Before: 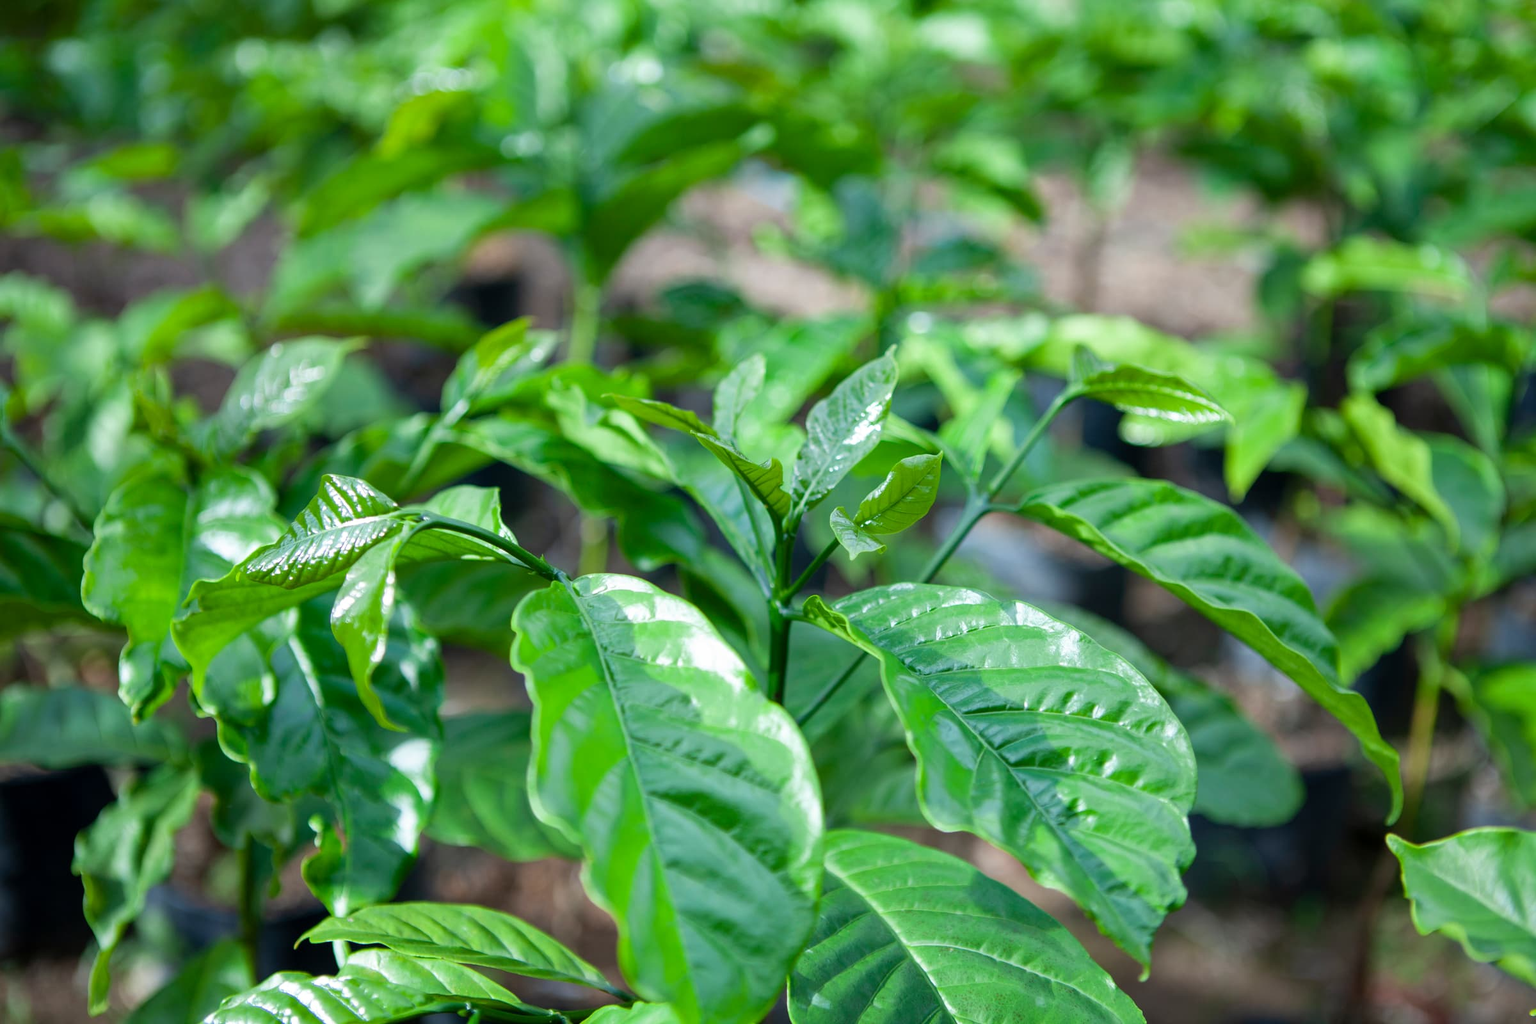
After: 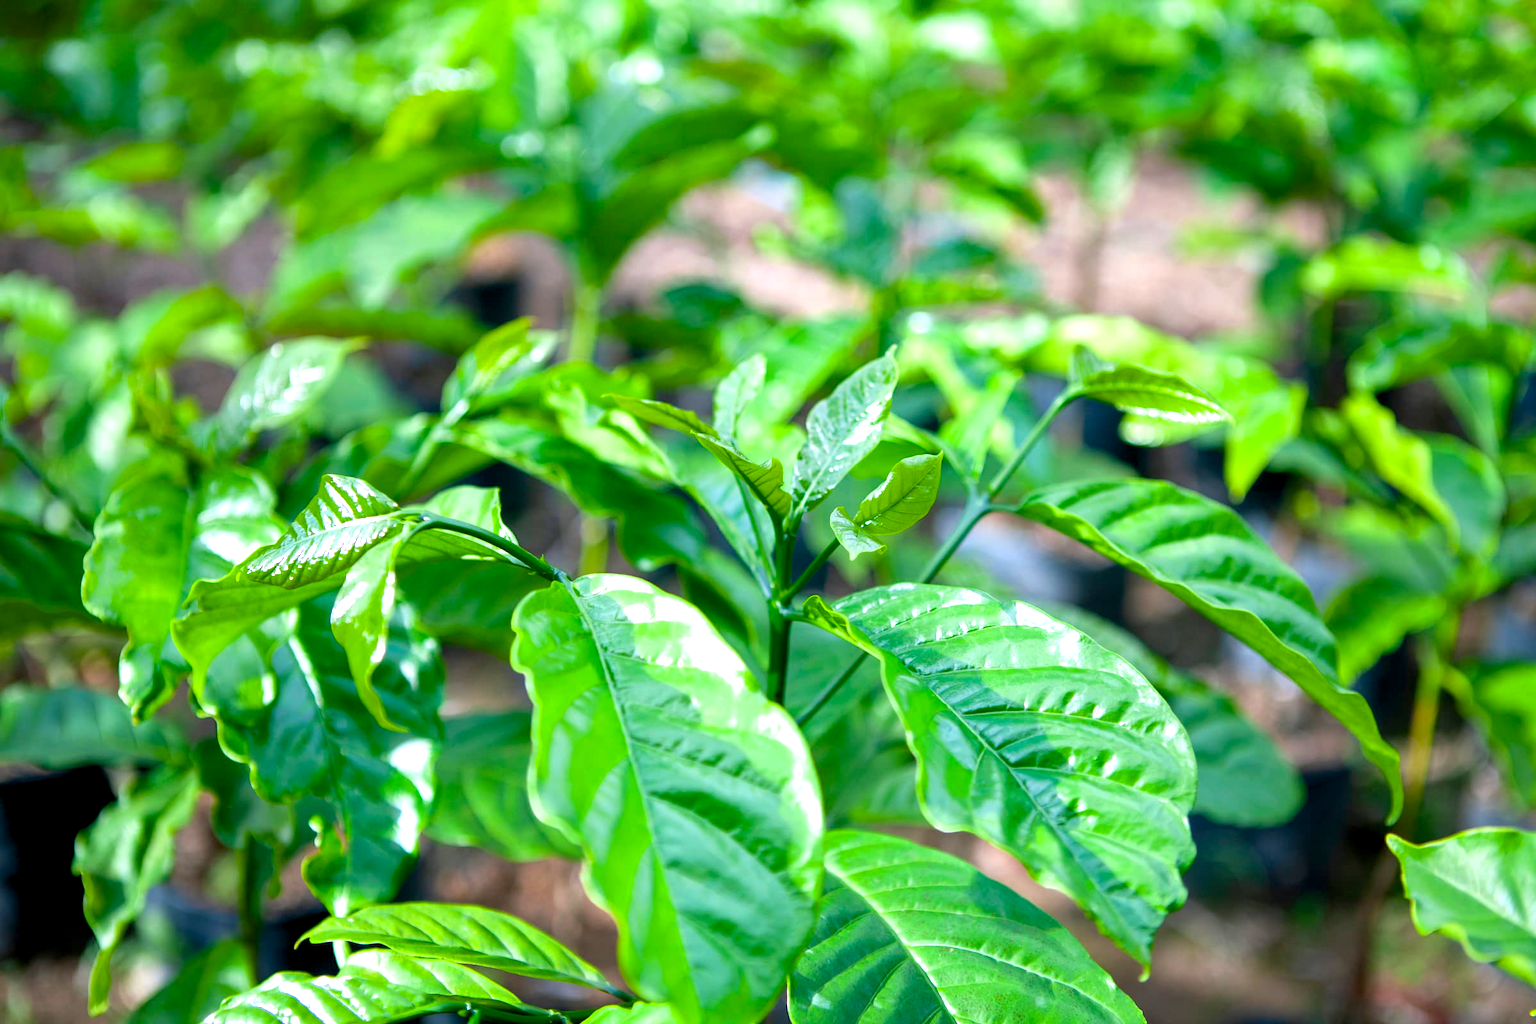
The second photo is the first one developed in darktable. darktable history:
exposure: black level correction 0, exposure 0.7 EV, compensate exposure bias true, compensate highlight preservation false
color balance rgb: shadows lift › chroma 2%, shadows lift › hue 217.2°, power › chroma 0.25%, power › hue 60°, highlights gain › chroma 1.5%, highlights gain › hue 309.6°, global offset › luminance -0.5%, perceptual saturation grading › global saturation 15%, global vibrance 20%
